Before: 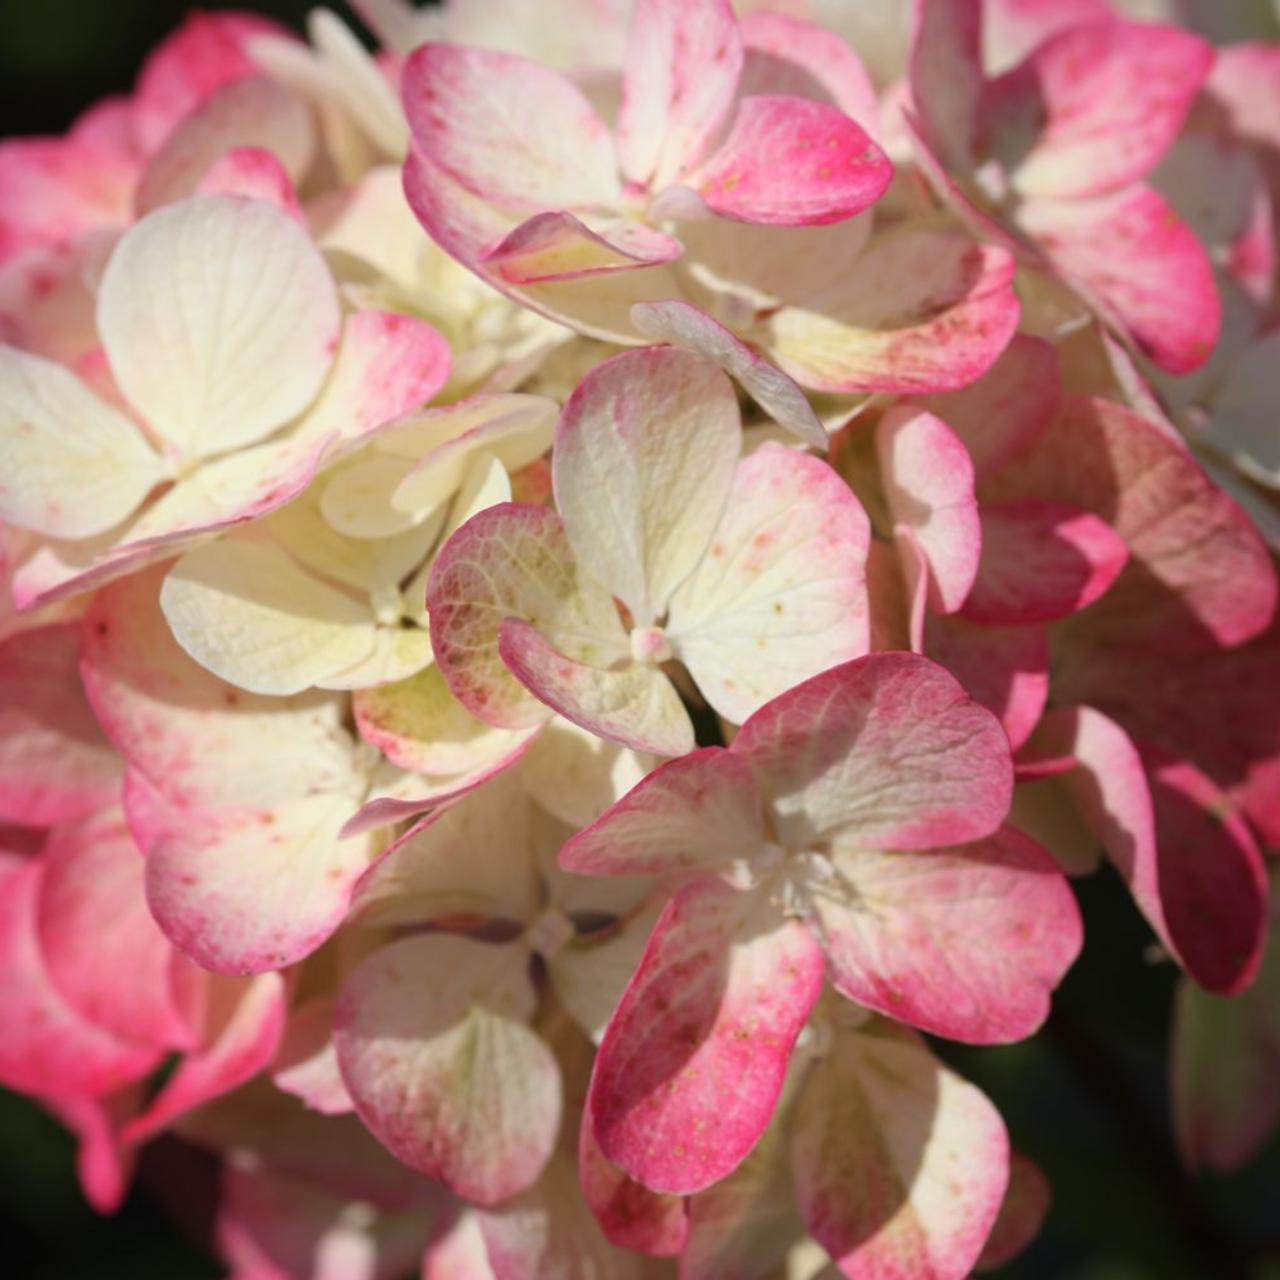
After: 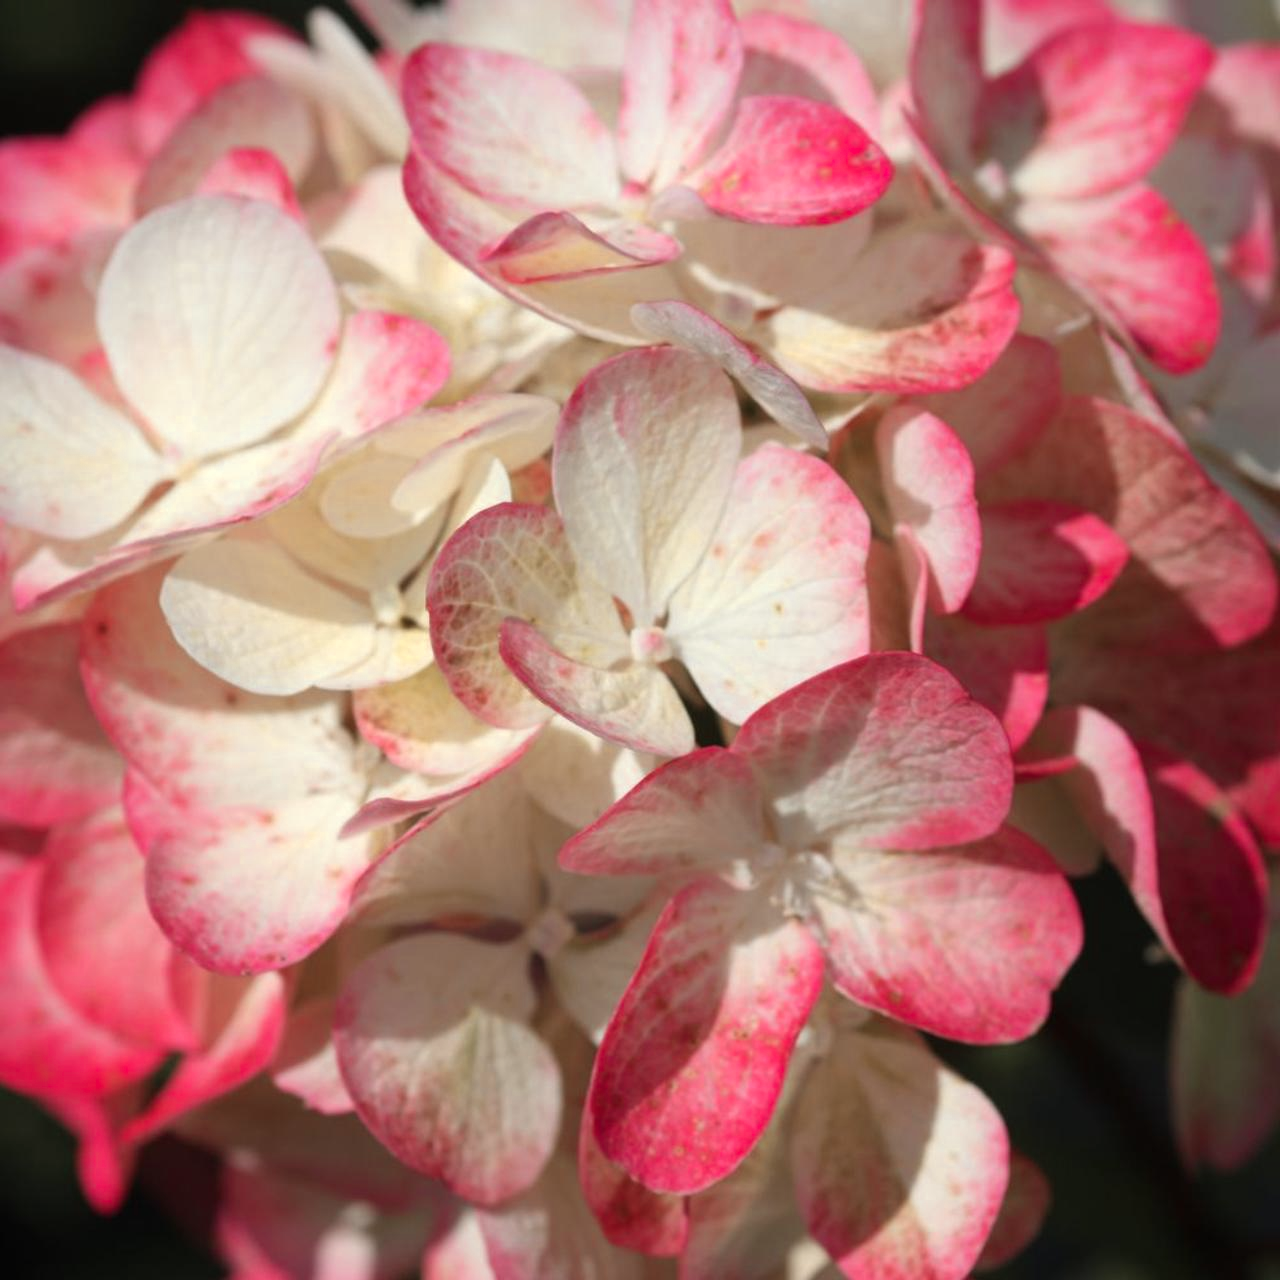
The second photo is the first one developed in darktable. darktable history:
color zones: curves: ch0 [(0, 0.473) (0.001, 0.473) (0.226, 0.548) (0.4, 0.589) (0.525, 0.54) (0.728, 0.403) (0.999, 0.473) (1, 0.473)]; ch1 [(0, 0.619) (0.001, 0.619) (0.234, 0.388) (0.4, 0.372) (0.528, 0.422) (0.732, 0.53) (0.999, 0.619) (1, 0.619)]; ch2 [(0, 0.547) (0.001, 0.547) (0.226, 0.45) (0.4, 0.525) (0.525, 0.585) (0.8, 0.511) (0.999, 0.547) (1, 0.547)]
